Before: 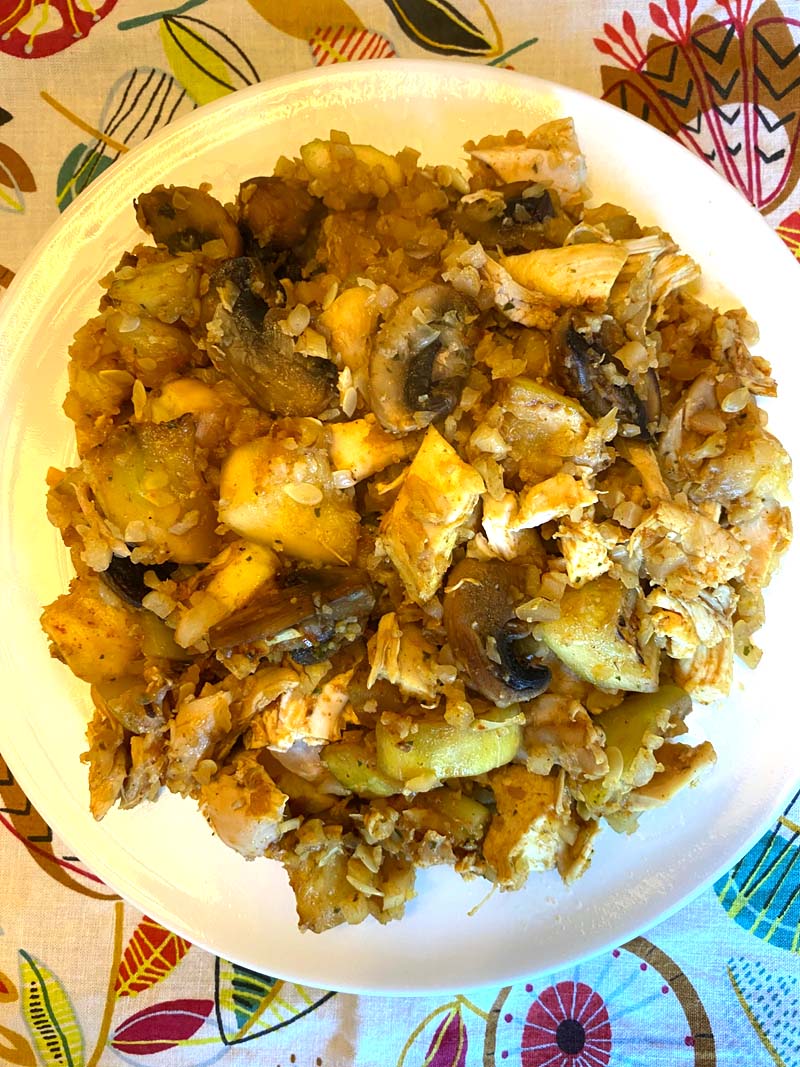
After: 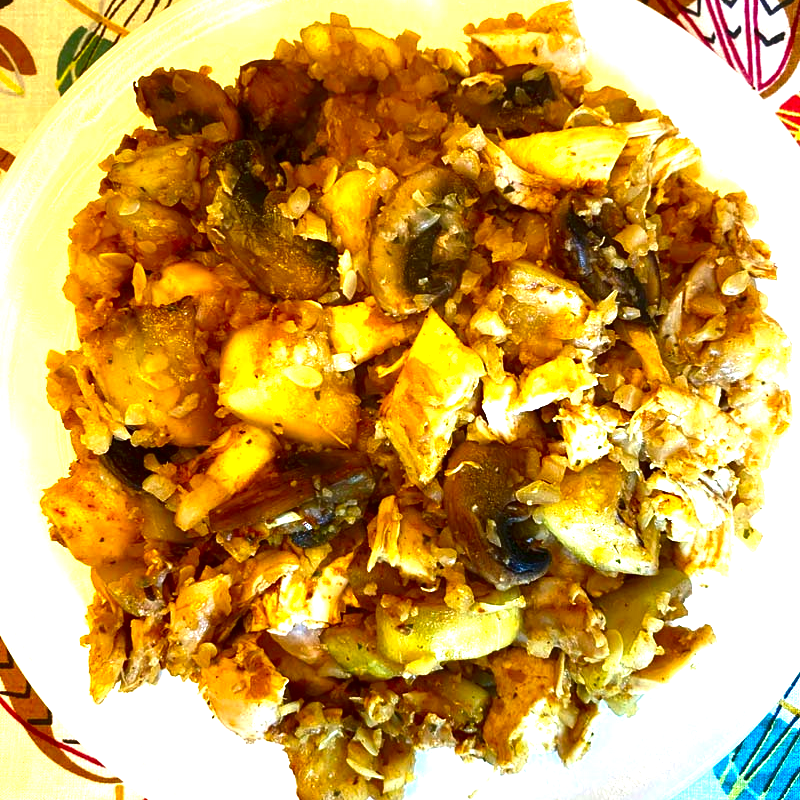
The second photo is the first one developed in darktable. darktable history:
exposure: black level correction -0.001, exposure 0.902 EV, compensate highlight preservation false
crop: top 11.027%, bottom 13.954%
contrast brightness saturation: brightness -0.252, saturation 0.202
